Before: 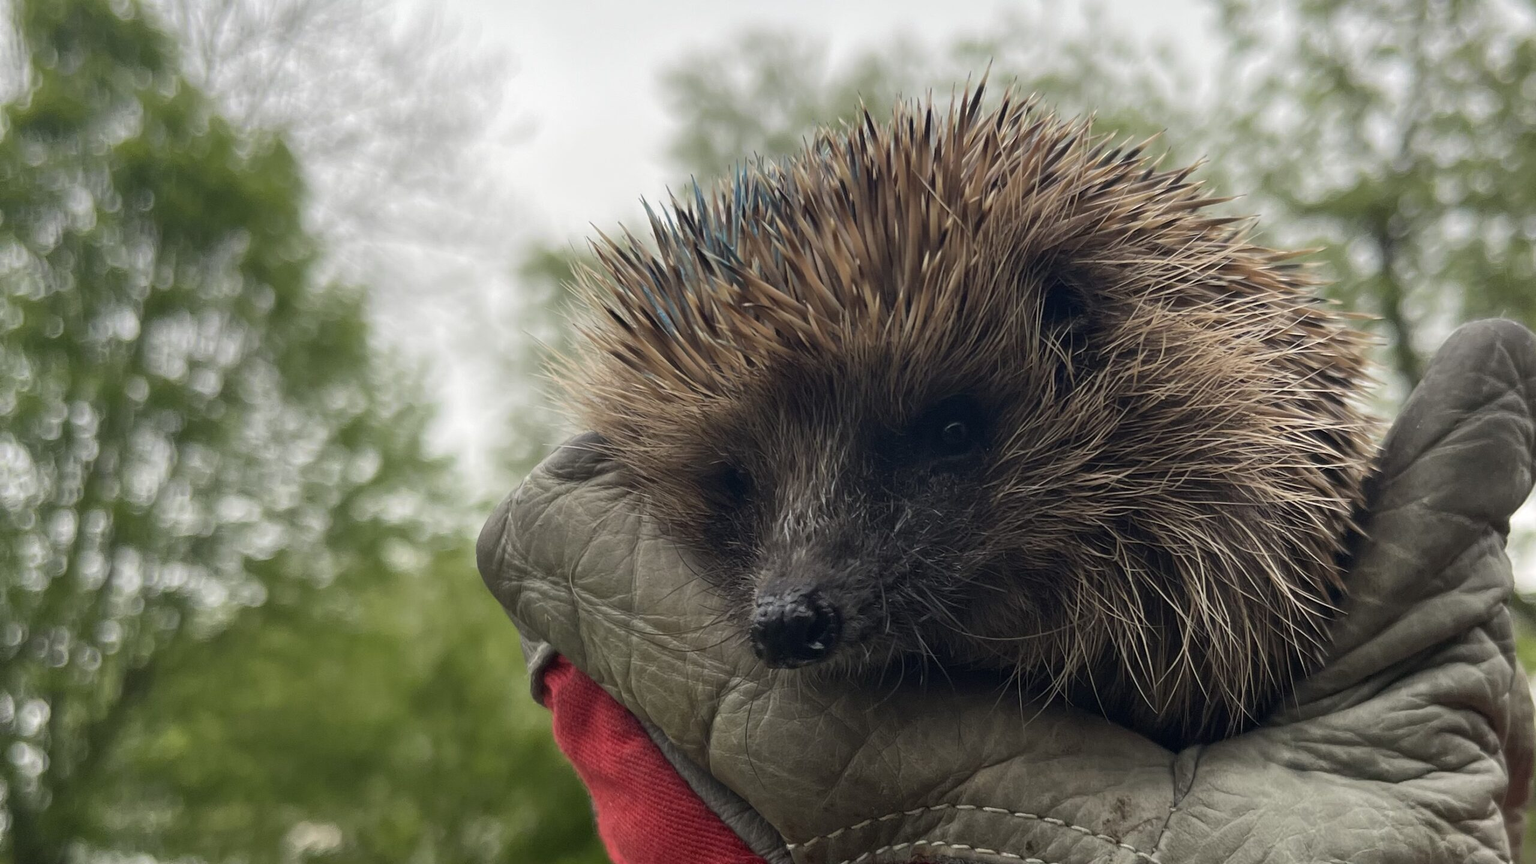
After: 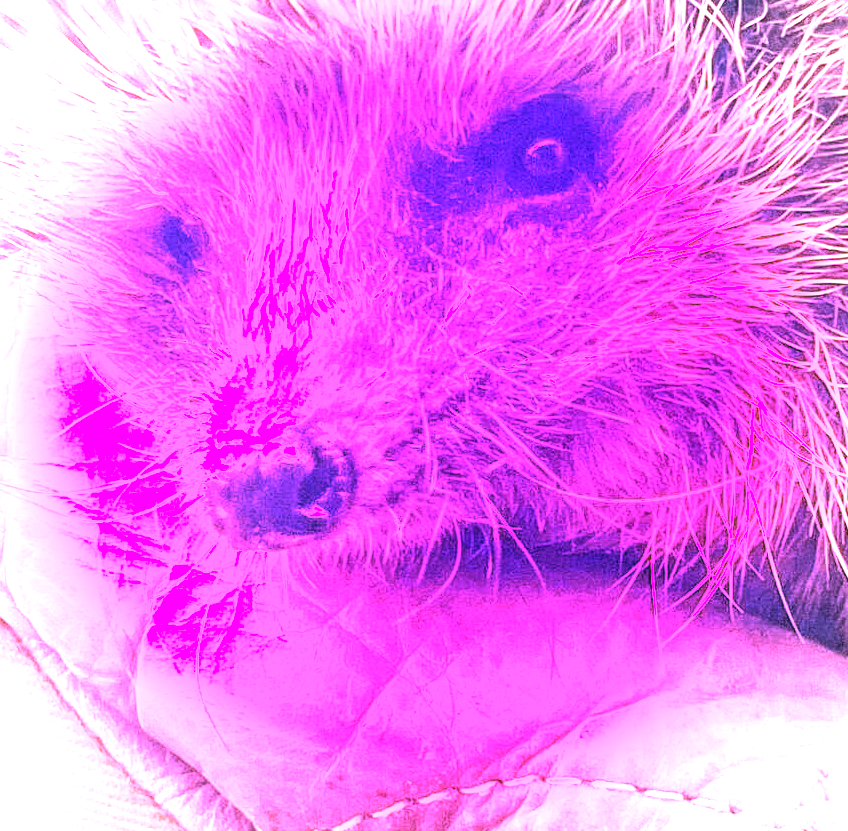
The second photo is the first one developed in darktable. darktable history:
local contrast: on, module defaults
crop: left 40.878%, top 39.176%, right 25.993%, bottom 3.081%
white balance: red 8, blue 8
vignetting: automatic ratio true
